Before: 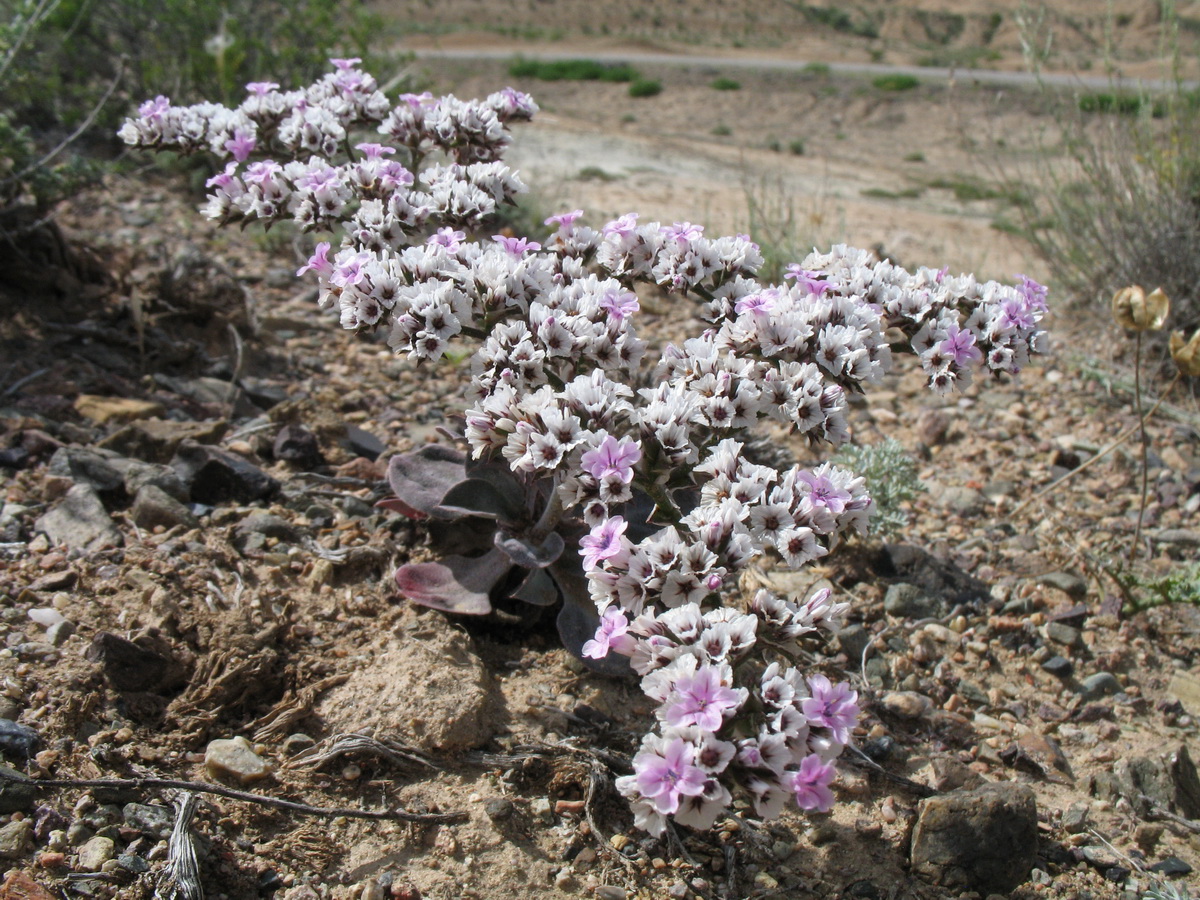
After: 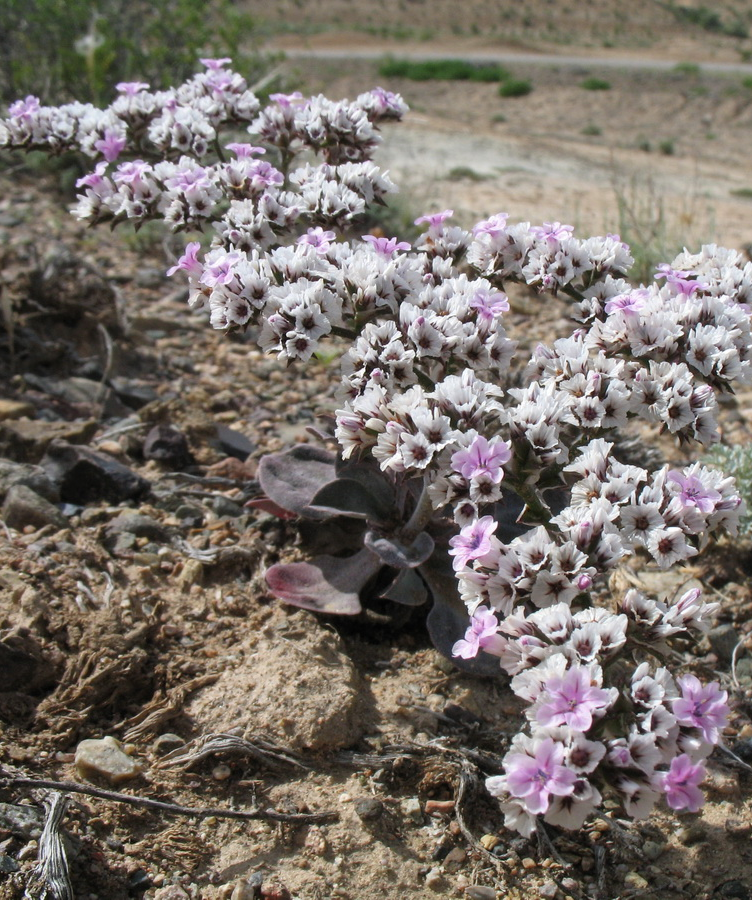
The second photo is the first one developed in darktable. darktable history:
crop: left 10.877%, right 26.379%
